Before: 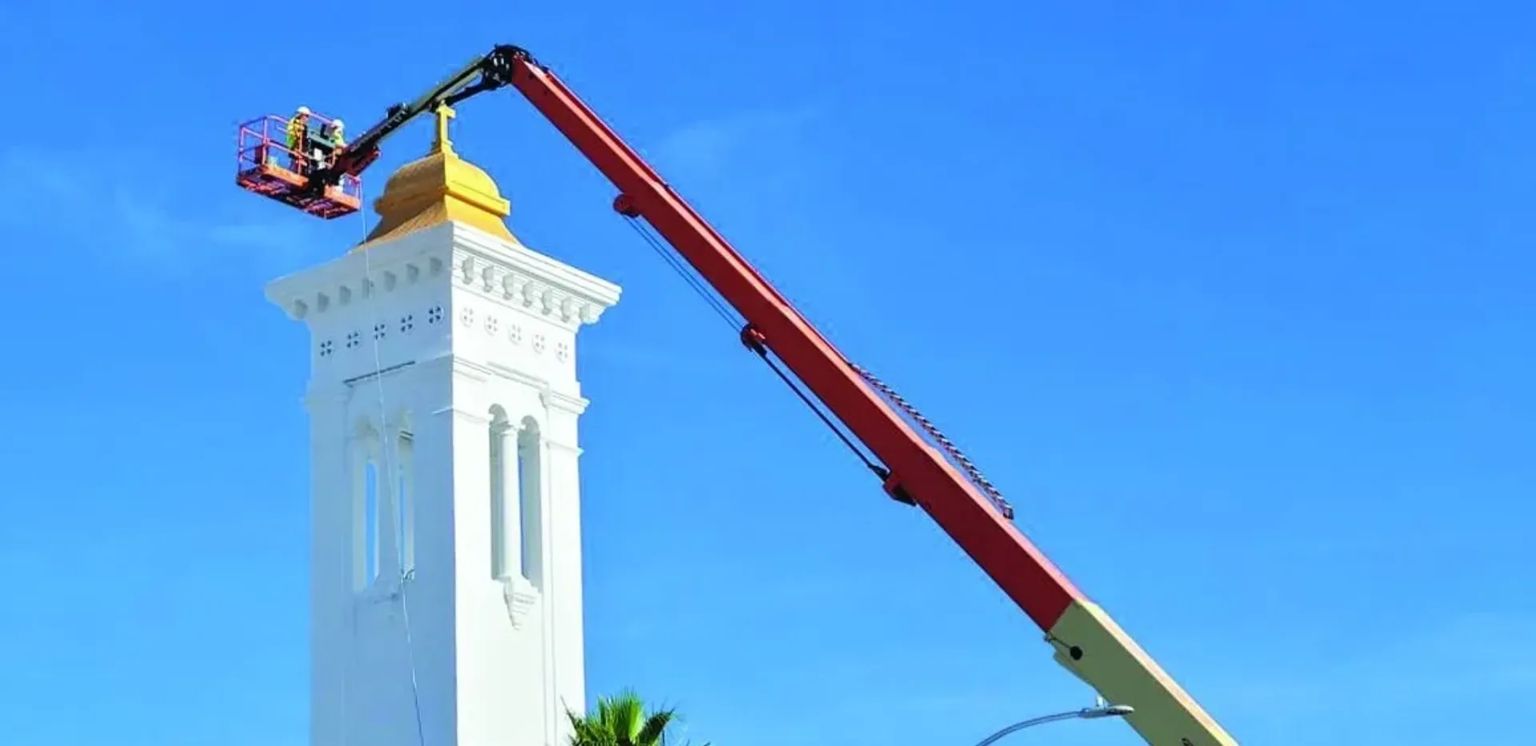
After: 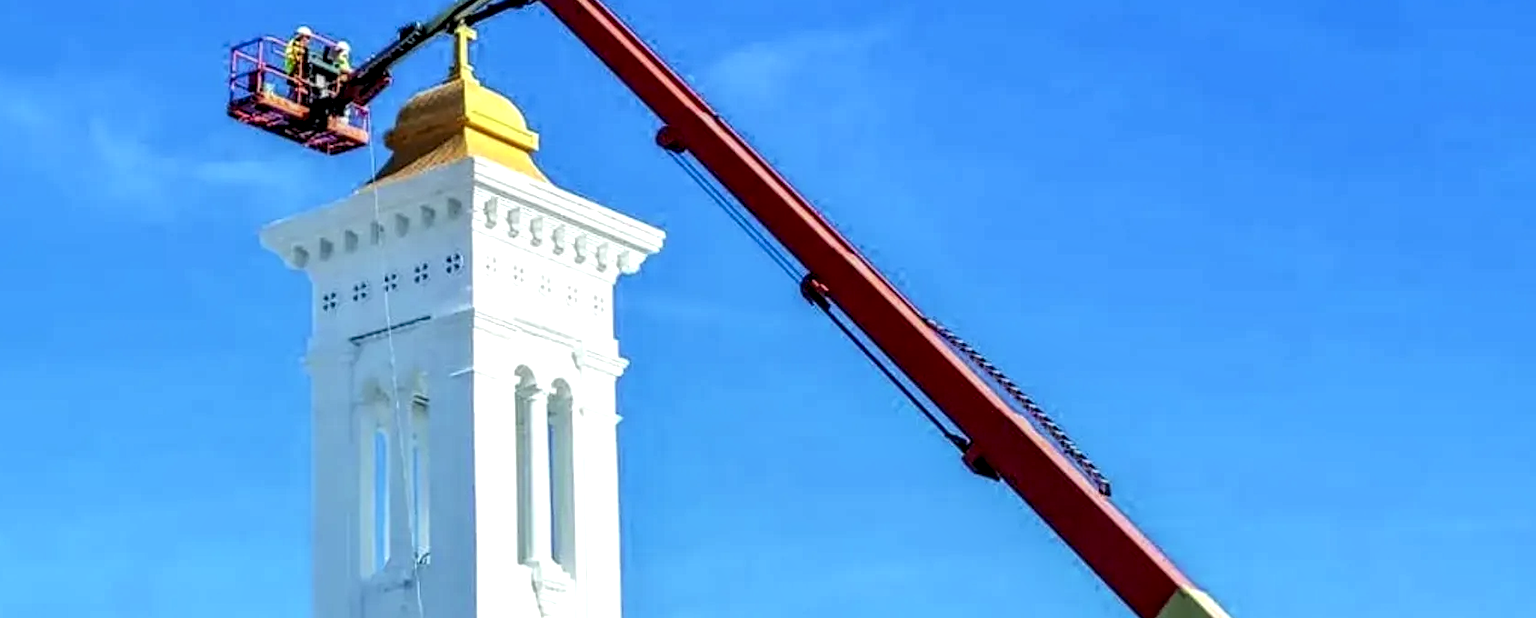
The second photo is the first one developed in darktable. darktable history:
local contrast: highlights 1%, shadows 1%, detail 182%
crop and rotate: left 2.39%, top 11.303%, right 9.538%, bottom 15.684%
